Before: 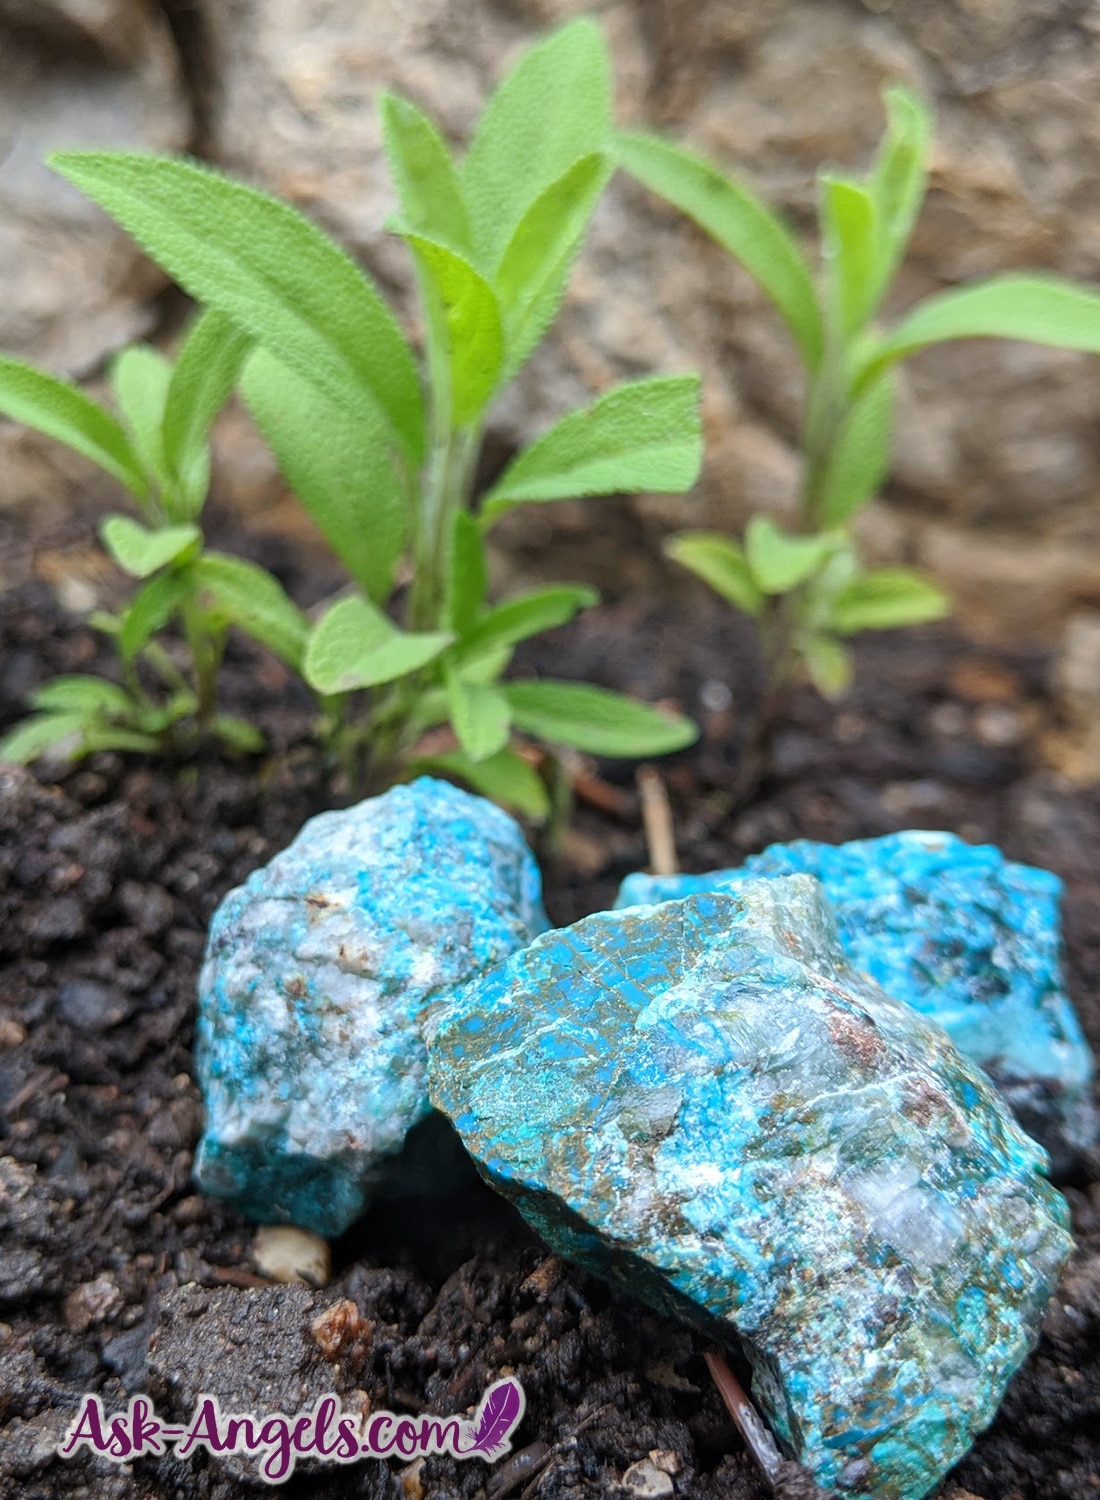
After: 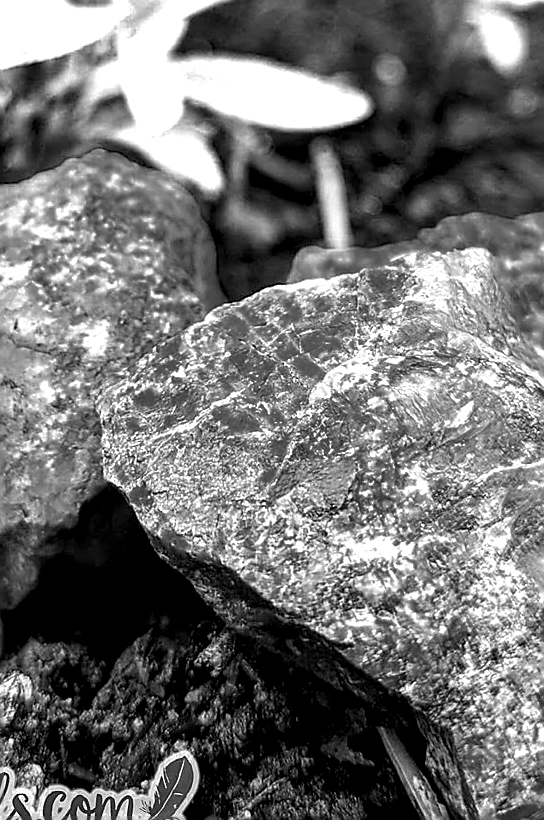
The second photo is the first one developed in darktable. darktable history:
crop: left 29.672%, top 41.786%, right 20.851%, bottom 3.487%
color zones: curves: ch0 [(0, 0.554) (0.146, 0.662) (0.293, 0.86) (0.503, 0.774) (0.637, 0.106) (0.74, 0.072) (0.866, 0.488) (0.998, 0.569)]; ch1 [(0, 0) (0.143, 0) (0.286, 0) (0.429, 0) (0.571, 0) (0.714, 0) (0.857, 0)]
local contrast: highlights 65%, shadows 54%, detail 169%, midtone range 0.514
sharpen: radius 1.4, amount 1.25, threshold 0.7
